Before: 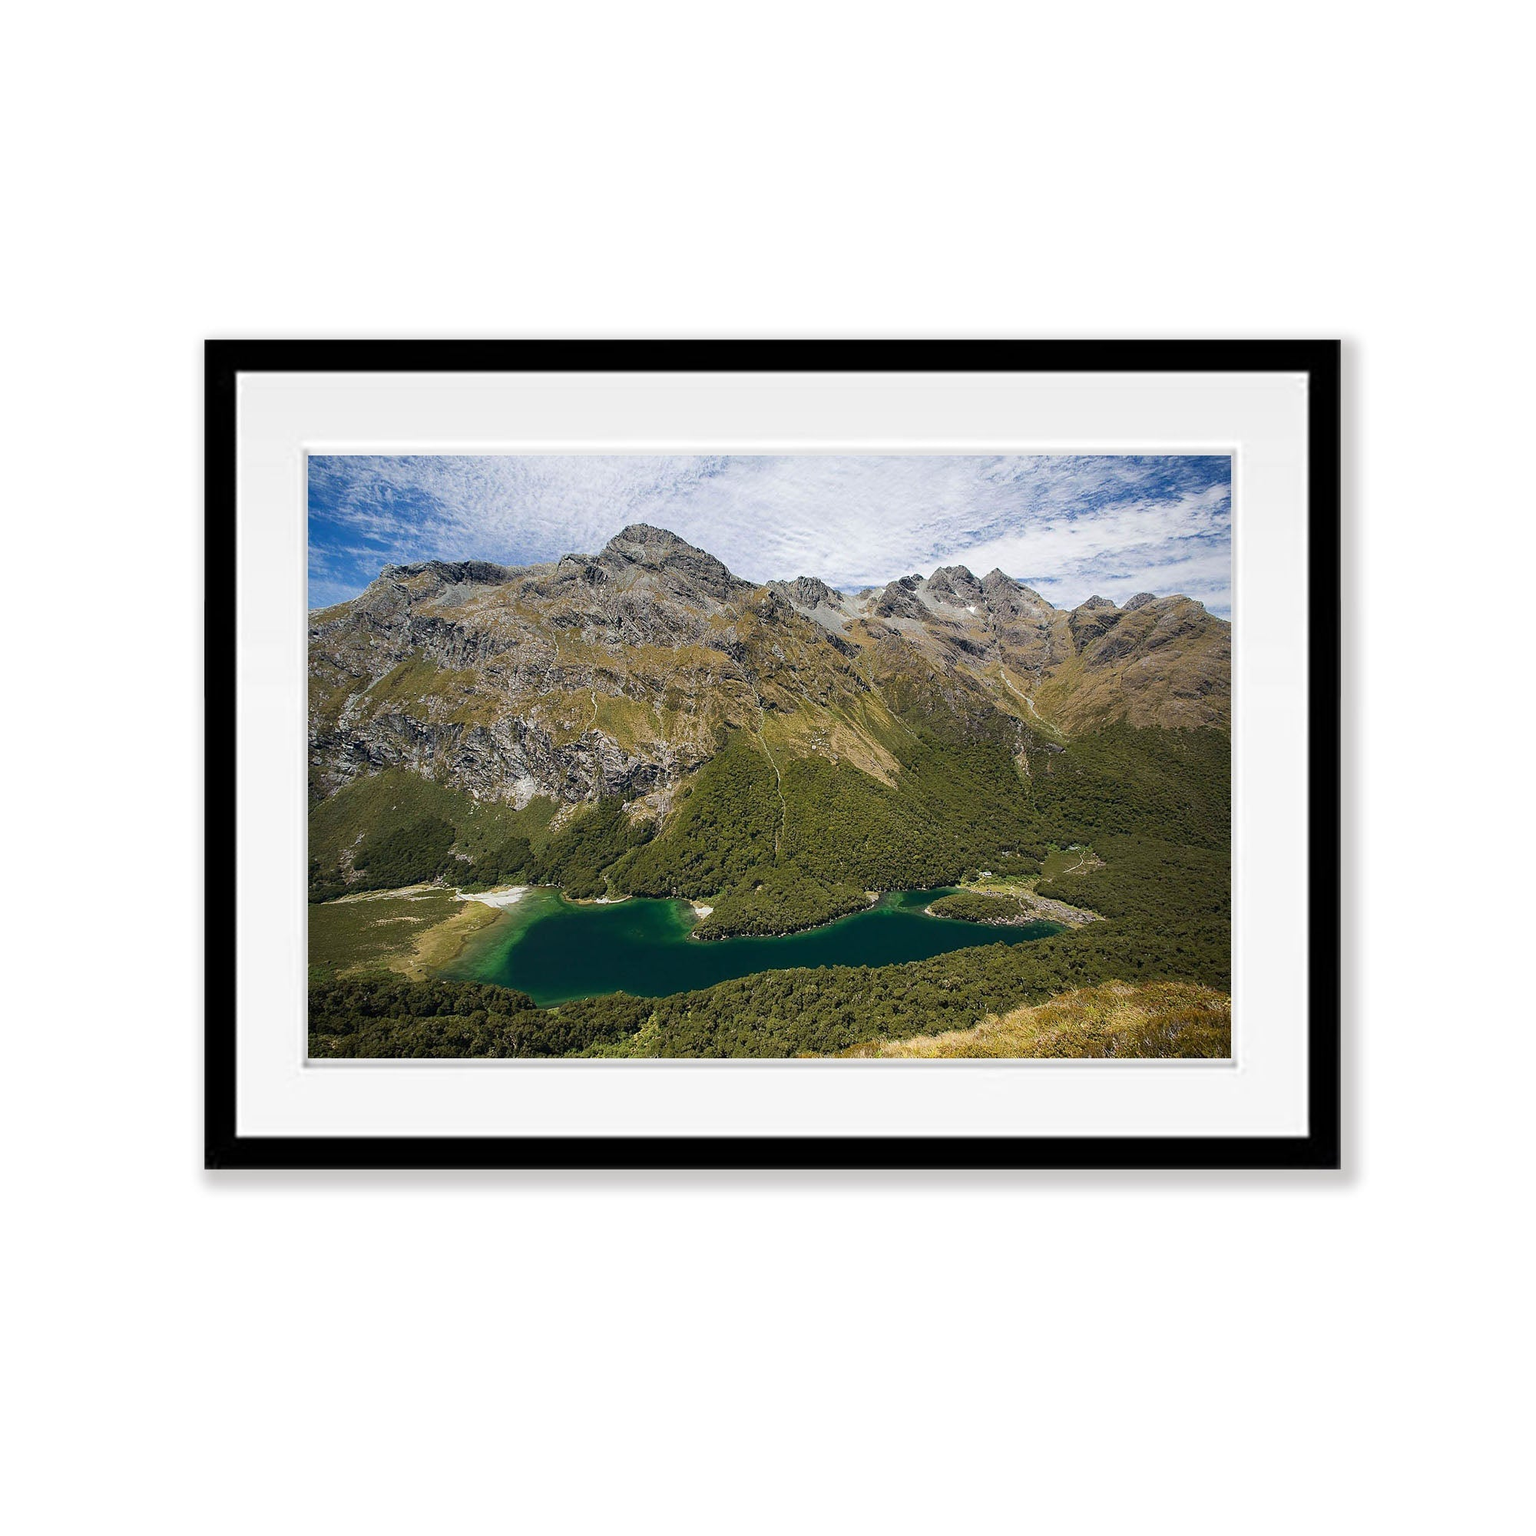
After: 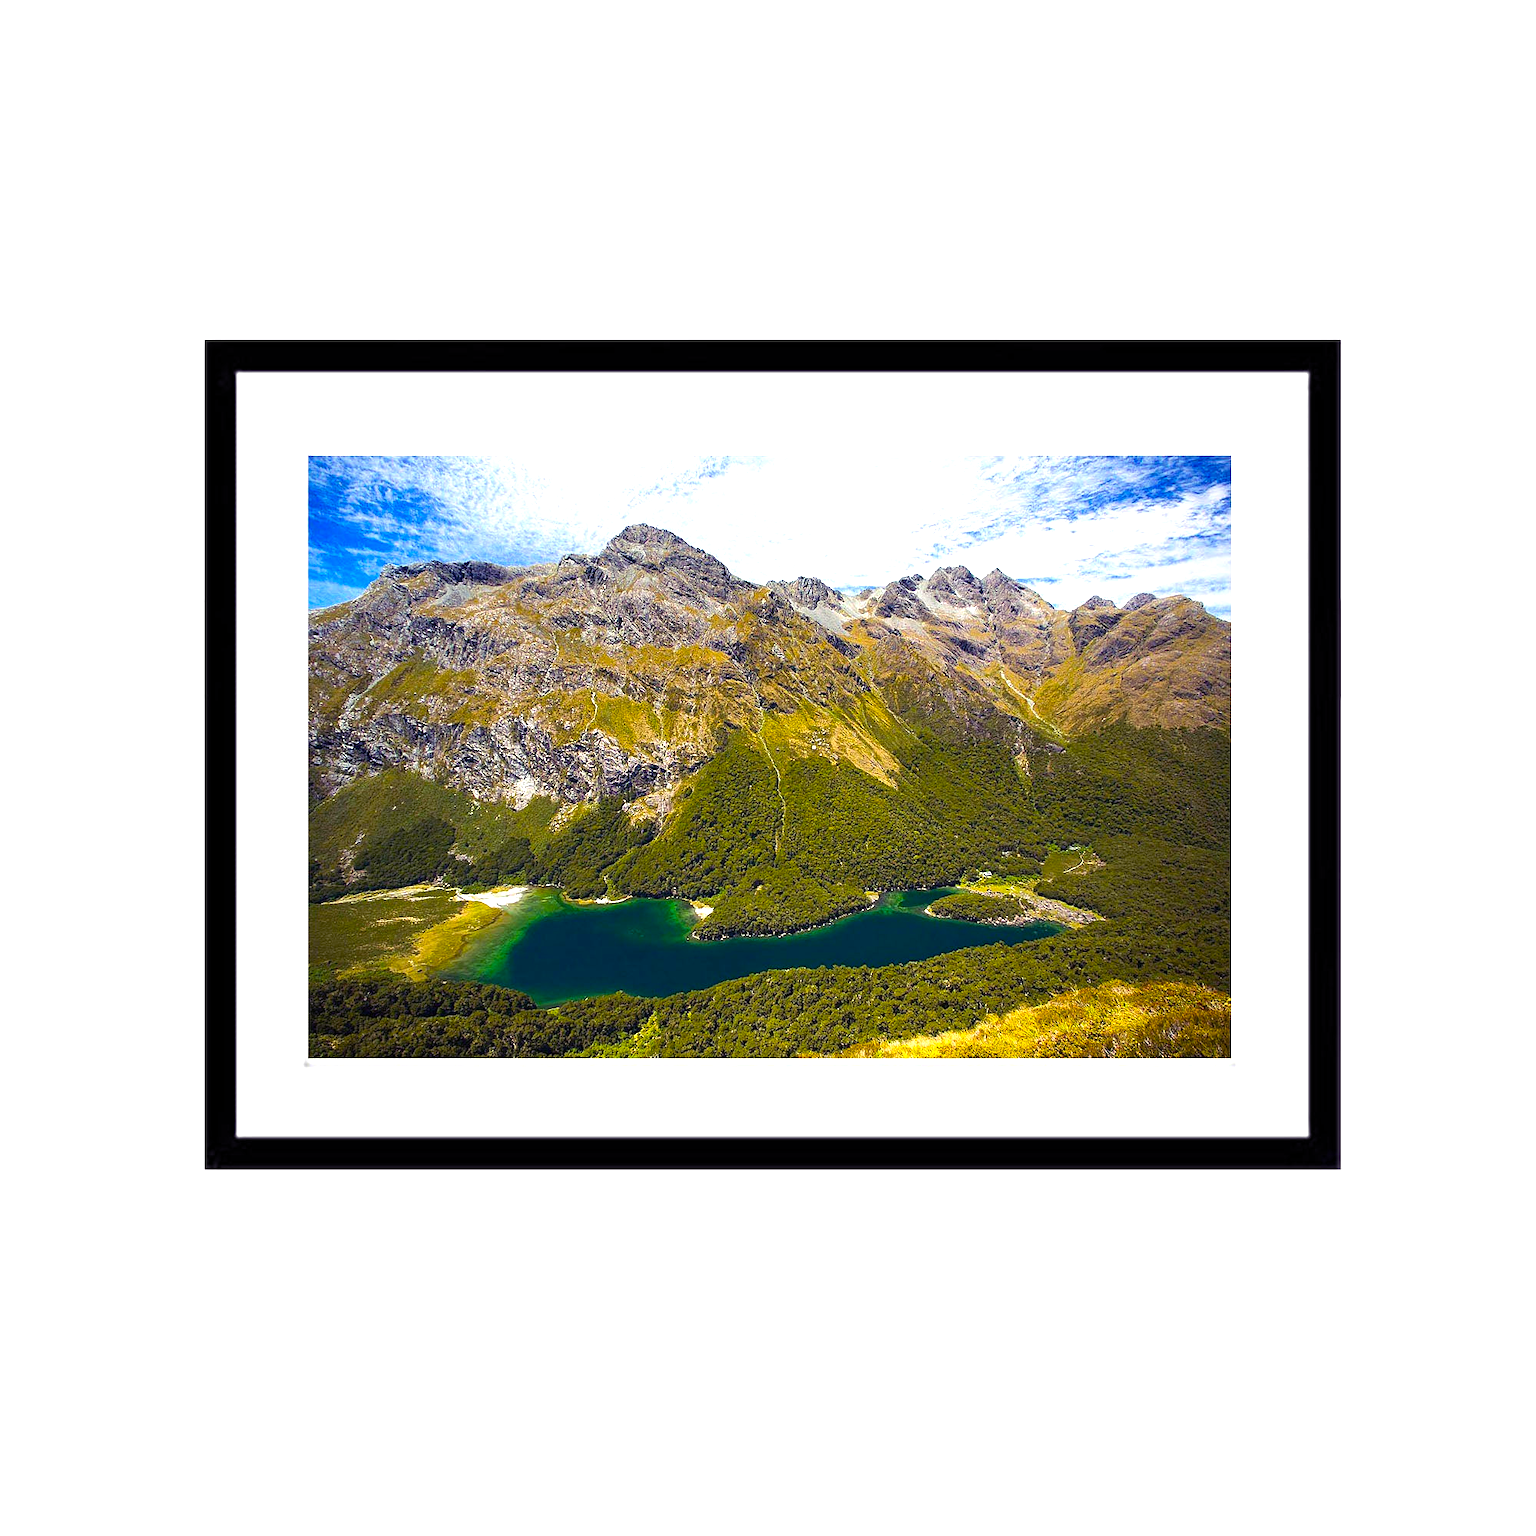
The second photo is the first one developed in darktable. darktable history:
color balance rgb: shadows lift › luminance -21.856%, shadows lift › chroma 9.244%, shadows lift › hue 282.42°, perceptual saturation grading › global saturation 30.118%, perceptual brilliance grading › global brilliance 25.749%, global vibrance 42.362%
